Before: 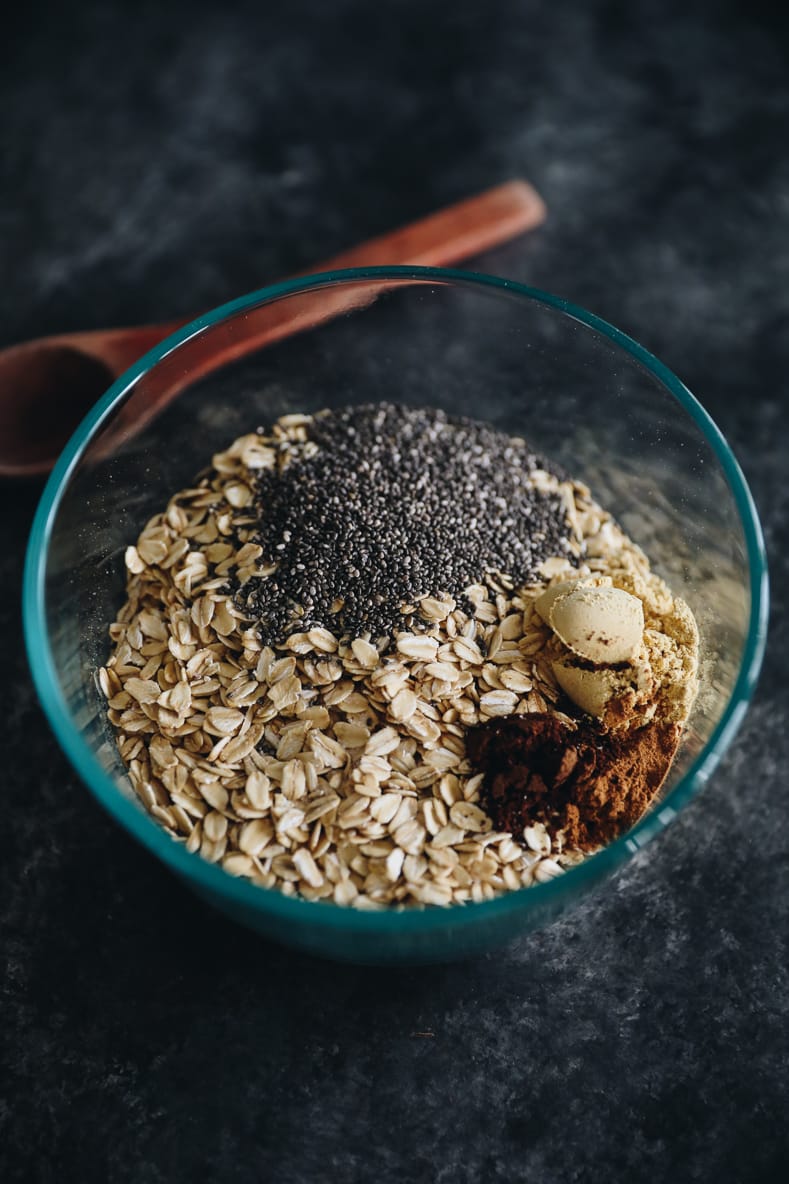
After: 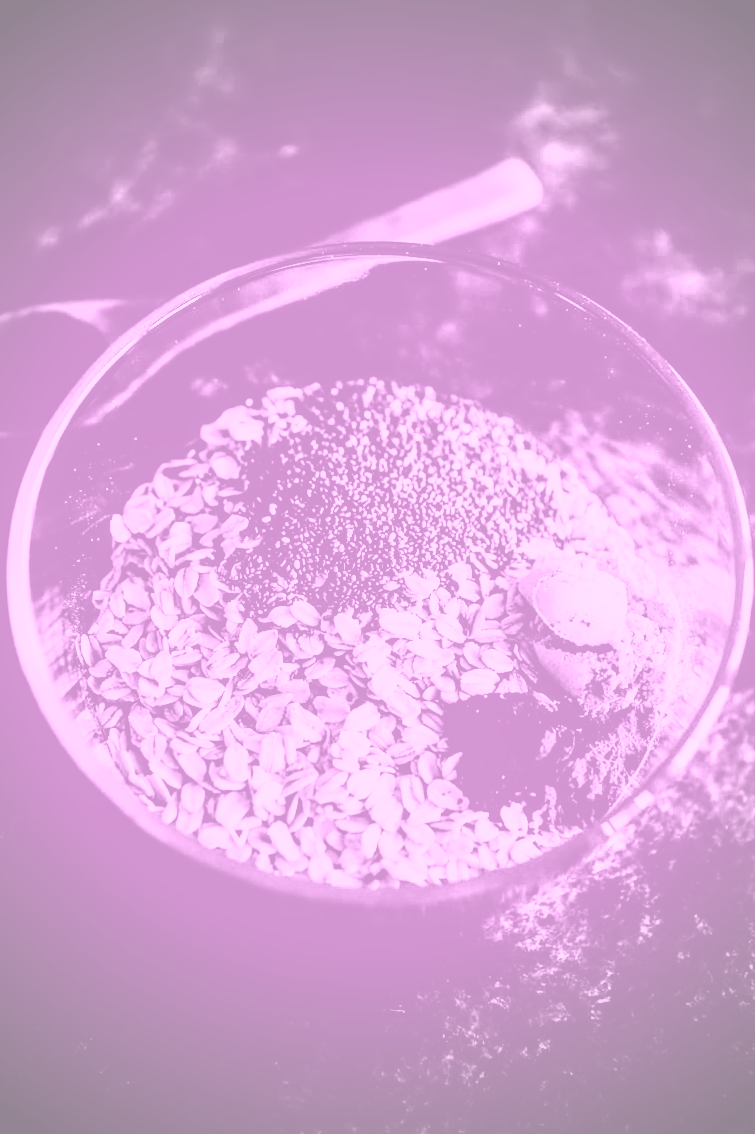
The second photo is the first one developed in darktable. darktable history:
colorize: hue 331.2°, saturation 75%, source mix 30.28%, lightness 70.52%, version 1
local contrast: on, module defaults
crop and rotate: angle -1.69°
shadows and highlights: shadows 52.42, soften with gaussian
tone curve: curves: ch0 [(0, 0) (0.003, 0) (0.011, 0.001) (0.025, 0.003) (0.044, 0.005) (0.069, 0.011) (0.1, 0.021) (0.136, 0.035) (0.177, 0.079) (0.224, 0.134) (0.277, 0.219) (0.335, 0.315) (0.399, 0.42) (0.468, 0.529) (0.543, 0.636) (0.623, 0.727) (0.709, 0.805) (0.801, 0.88) (0.898, 0.957) (1, 1)], preserve colors none
vignetting: fall-off start 67.15%, brightness -0.442, saturation -0.691, width/height ratio 1.011, unbound false
rgb curve: curves: ch0 [(0, 0) (0.21, 0.15) (0.24, 0.21) (0.5, 0.75) (0.75, 0.96) (0.89, 0.99) (1, 1)]; ch1 [(0, 0.02) (0.21, 0.13) (0.25, 0.2) (0.5, 0.67) (0.75, 0.9) (0.89, 0.97) (1, 1)]; ch2 [(0, 0.02) (0.21, 0.13) (0.25, 0.2) (0.5, 0.67) (0.75, 0.9) (0.89, 0.97) (1, 1)], compensate middle gray true
color zones: curves: ch0 [(0, 0.48) (0.209, 0.398) (0.305, 0.332) (0.429, 0.493) (0.571, 0.5) (0.714, 0.5) (0.857, 0.5) (1, 0.48)]; ch1 [(0, 0.633) (0.143, 0.586) (0.286, 0.489) (0.429, 0.448) (0.571, 0.31) (0.714, 0.335) (0.857, 0.492) (1, 0.633)]; ch2 [(0, 0.448) (0.143, 0.498) (0.286, 0.5) (0.429, 0.5) (0.571, 0.5) (0.714, 0.5) (0.857, 0.5) (1, 0.448)]
